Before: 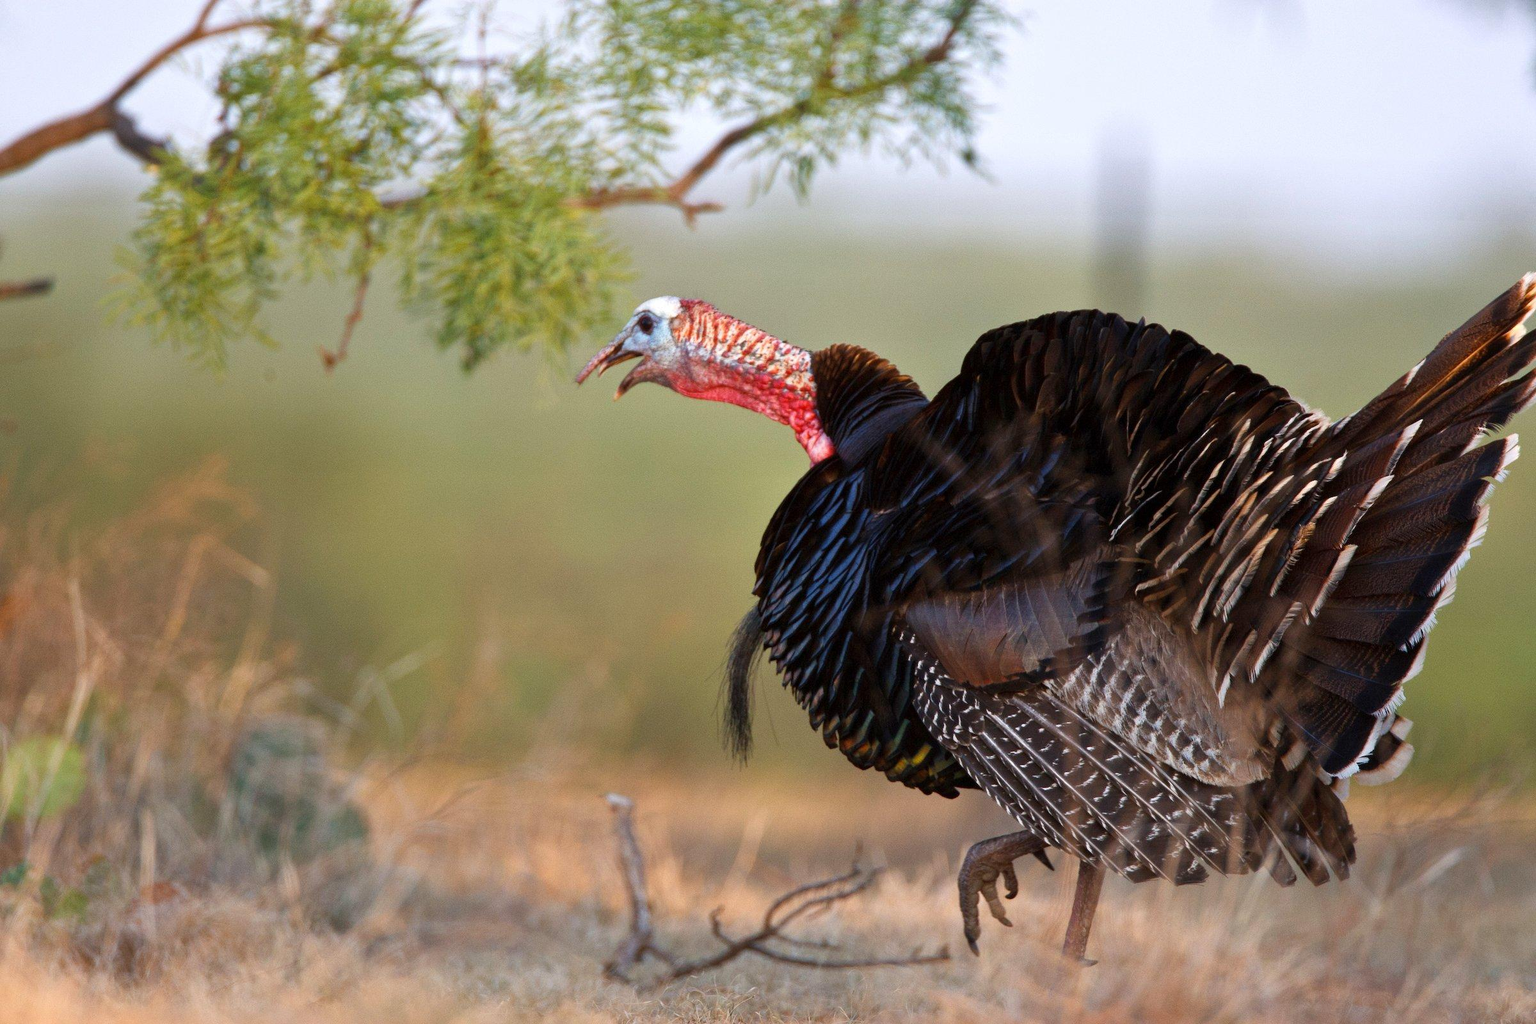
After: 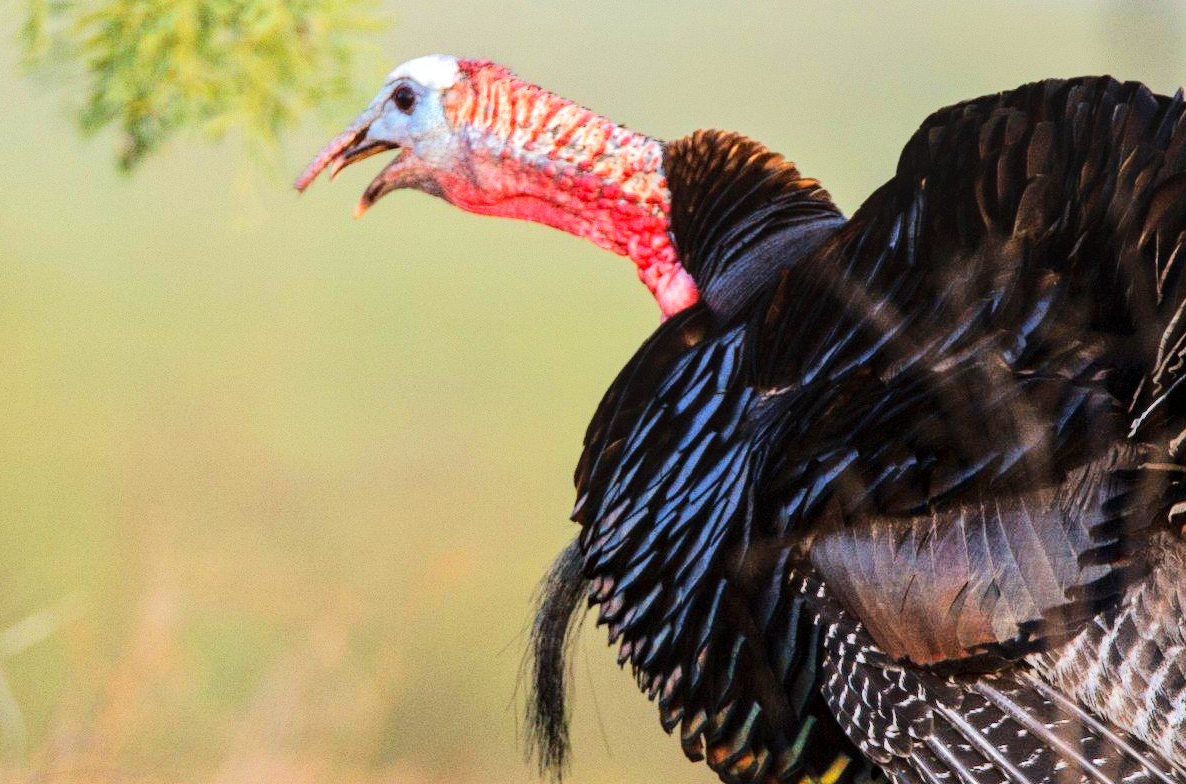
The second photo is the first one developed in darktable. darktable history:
crop: left 25.241%, top 25.501%, right 25.316%, bottom 25.499%
local contrast: on, module defaults
tone equalizer: -7 EV 0.161 EV, -6 EV 0.571 EV, -5 EV 1.13 EV, -4 EV 1.31 EV, -3 EV 1.15 EV, -2 EV 0.6 EV, -1 EV 0.158 EV, edges refinement/feathering 500, mask exposure compensation -1.57 EV, preserve details no
